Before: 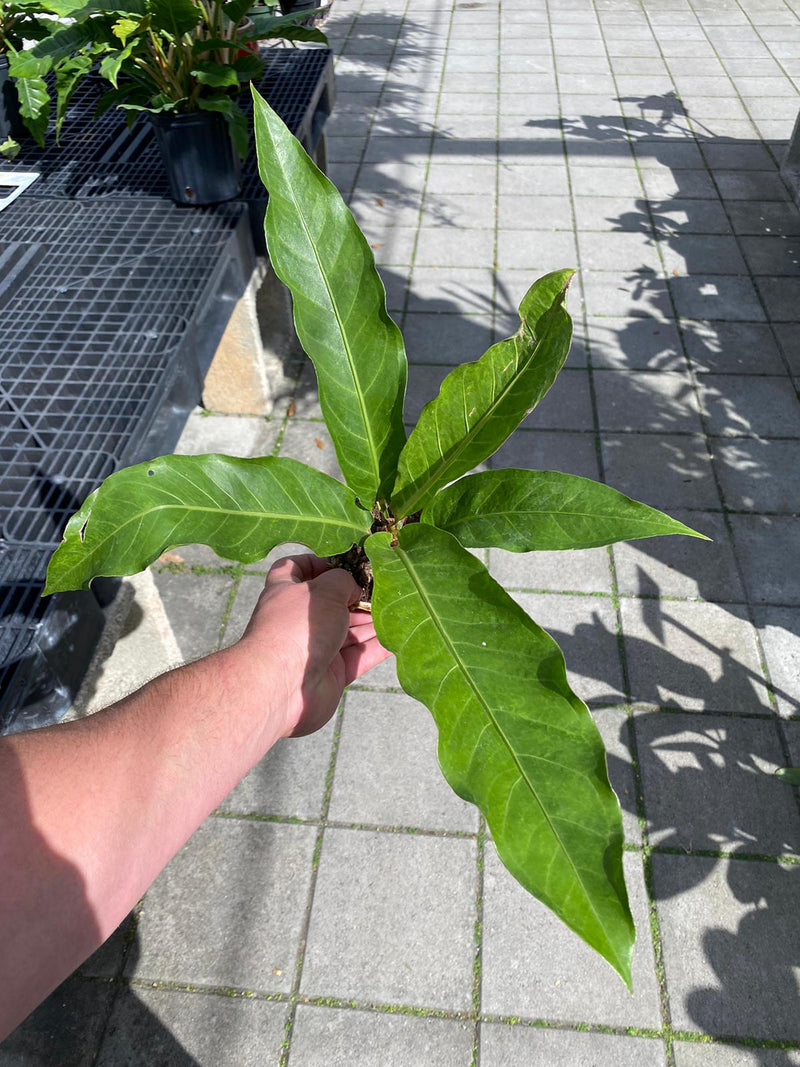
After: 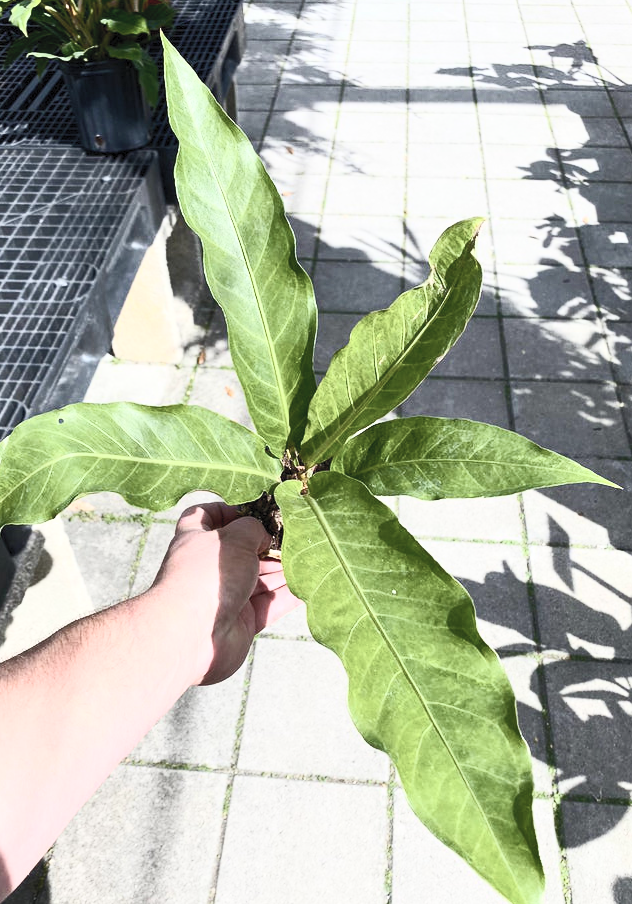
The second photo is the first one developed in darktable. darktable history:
color balance rgb: perceptual saturation grading › global saturation 20%, perceptual saturation grading › highlights -24.844%, perceptual saturation grading › shadows 24.714%, global vibrance 9.464%
contrast brightness saturation: contrast 0.573, brightness 0.571, saturation -0.332
shadows and highlights: shadows 20.69, highlights -19.53, soften with gaussian
crop: left 11.322%, top 4.964%, right 9.579%, bottom 10.298%
